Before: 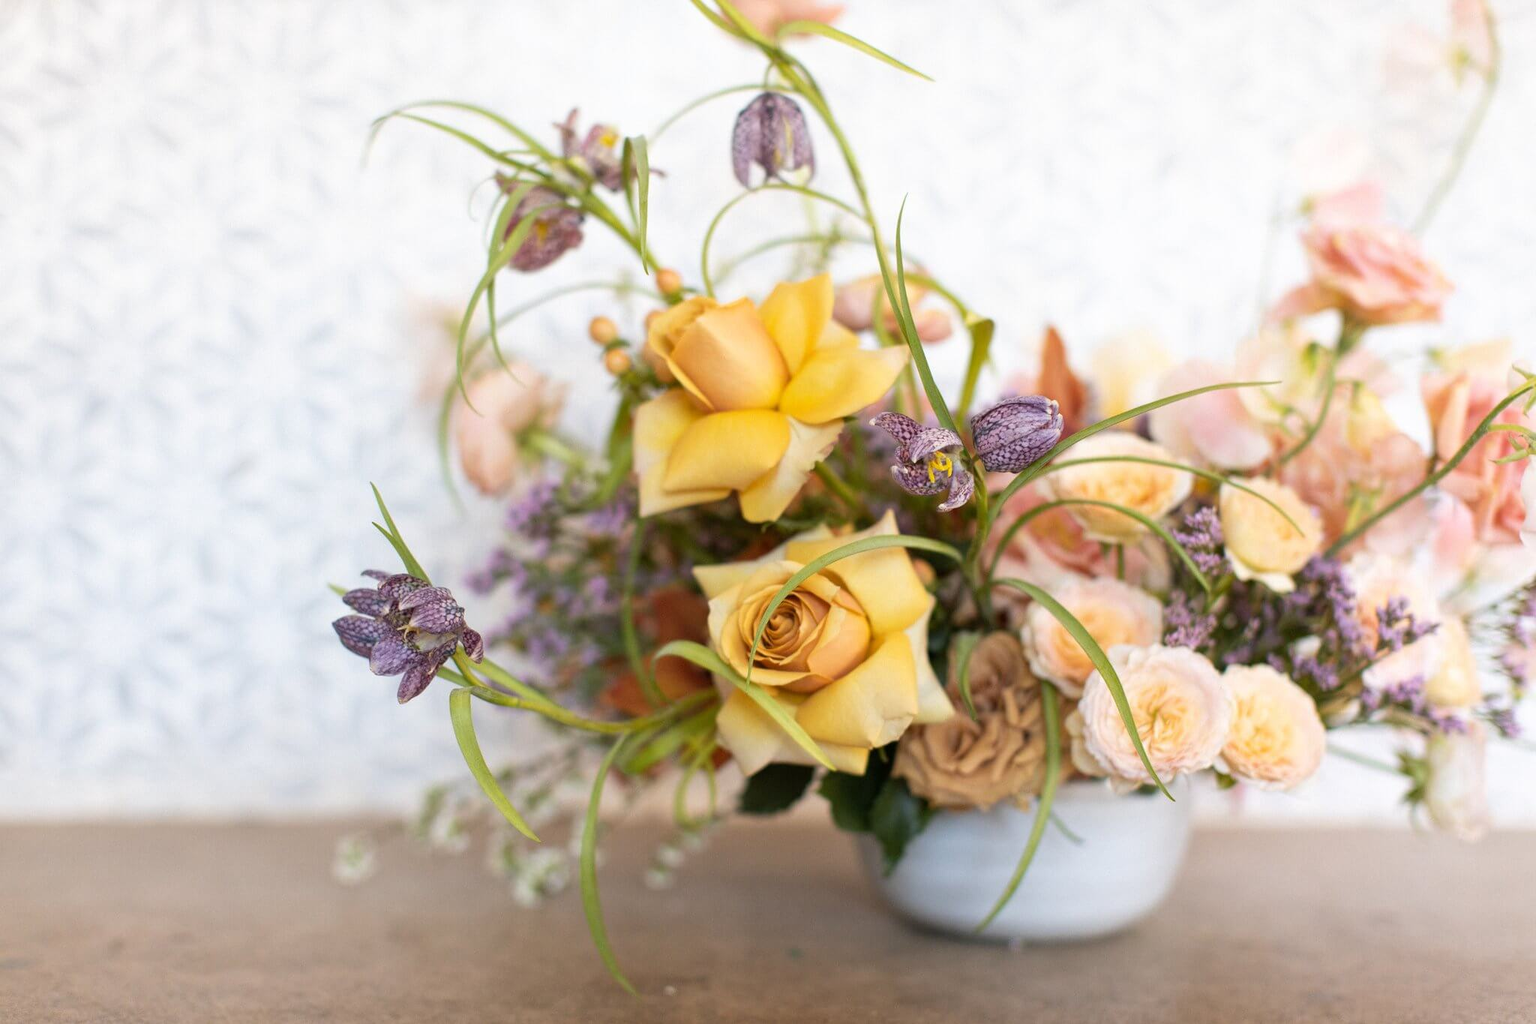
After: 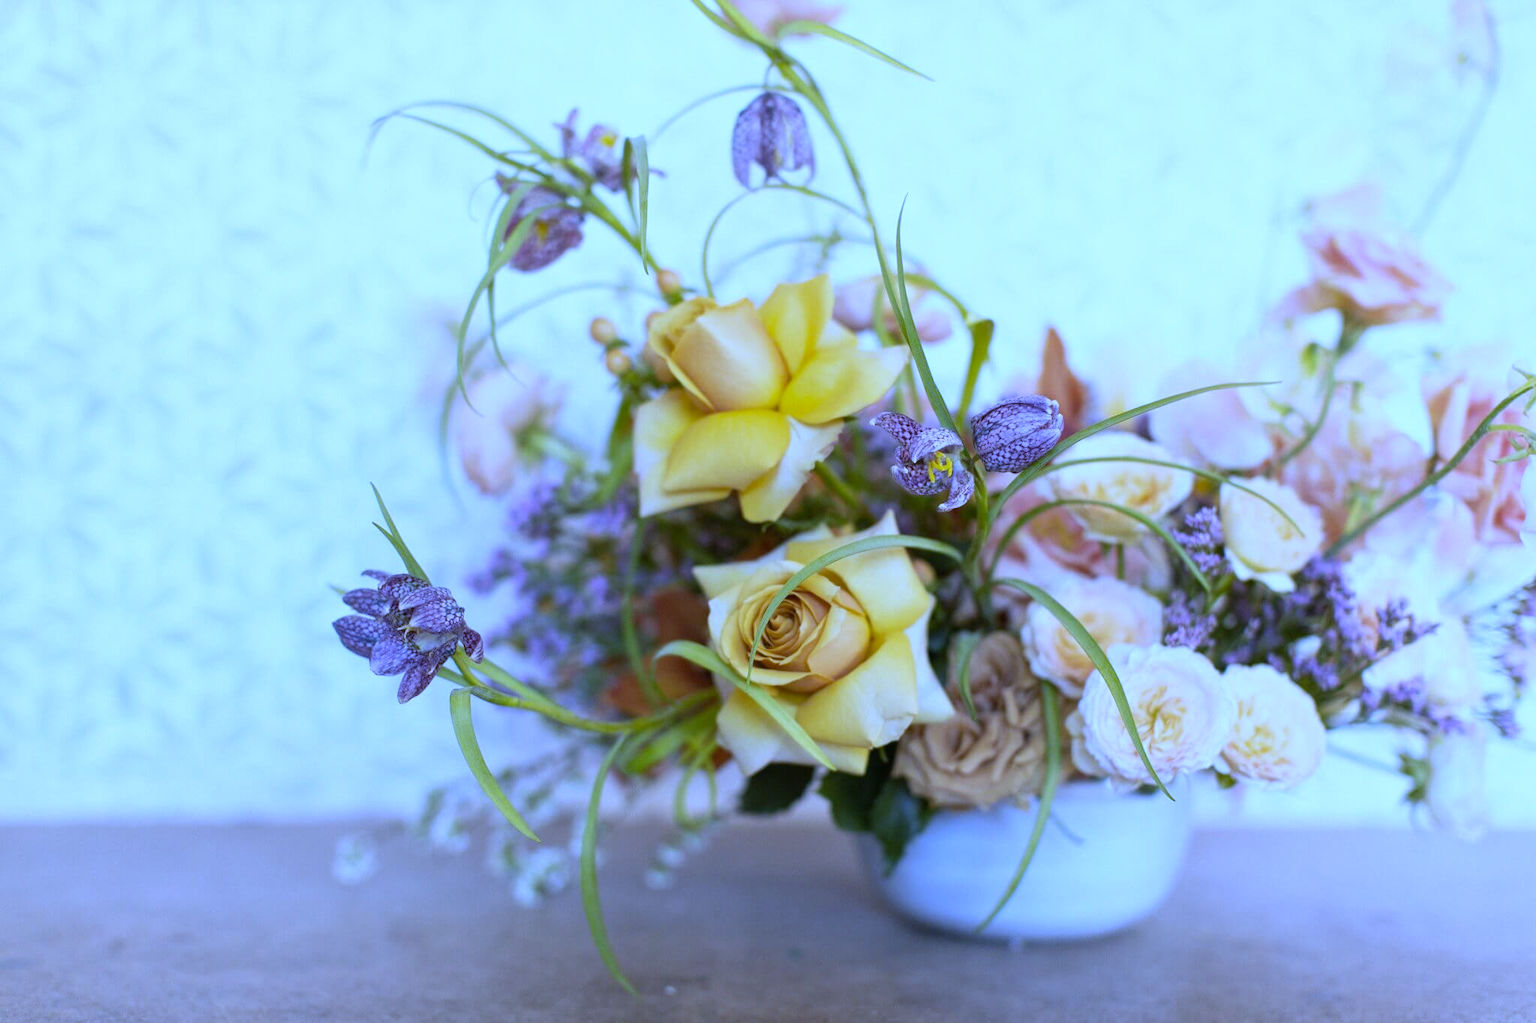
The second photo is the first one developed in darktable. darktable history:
white balance: red 0.766, blue 1.537
contrast brightness saturation: contrast -0.02, brightness -0.01, saturation 0.03
rotate and perspective: automatic cropping original format, crop left 0, crop top 0
